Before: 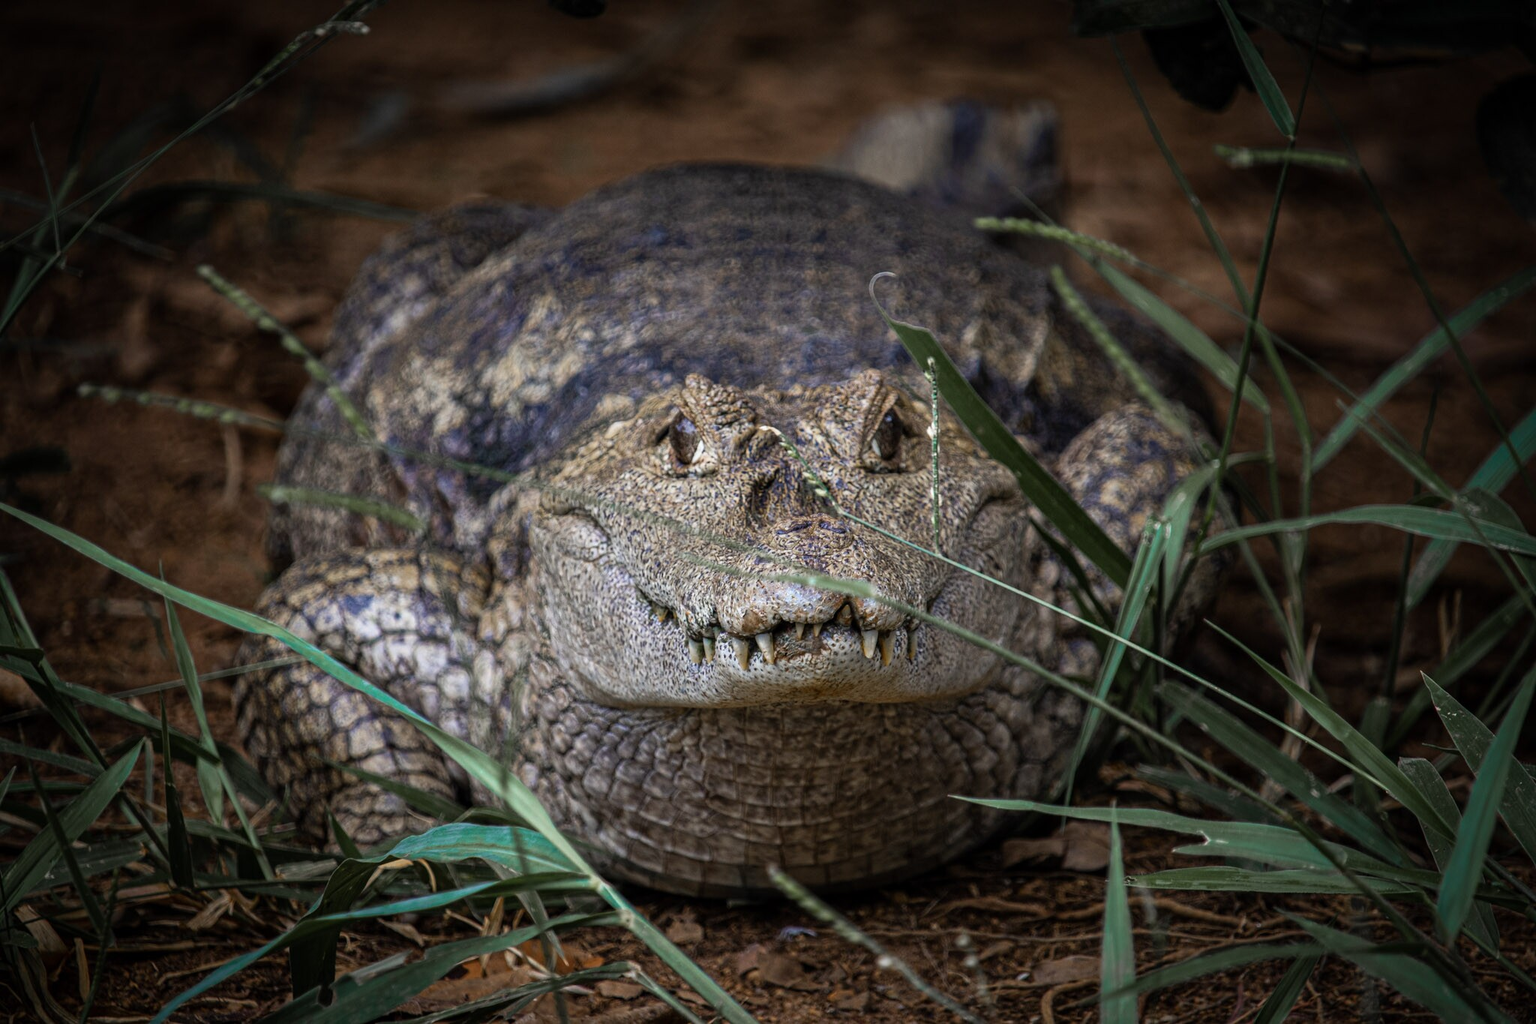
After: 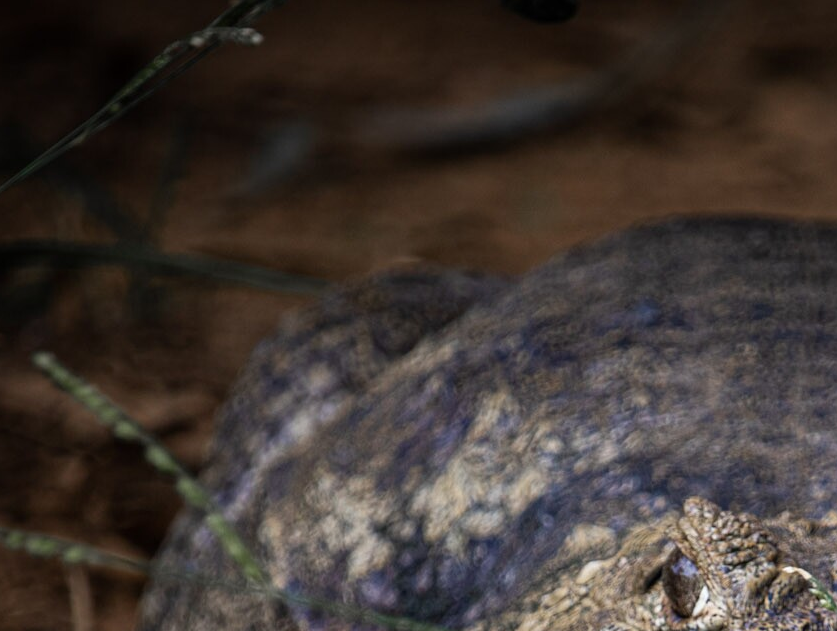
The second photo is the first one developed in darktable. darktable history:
crop and rotate: left 11.266%, top 0.102%, right 47.845%, bottom 53.634%
